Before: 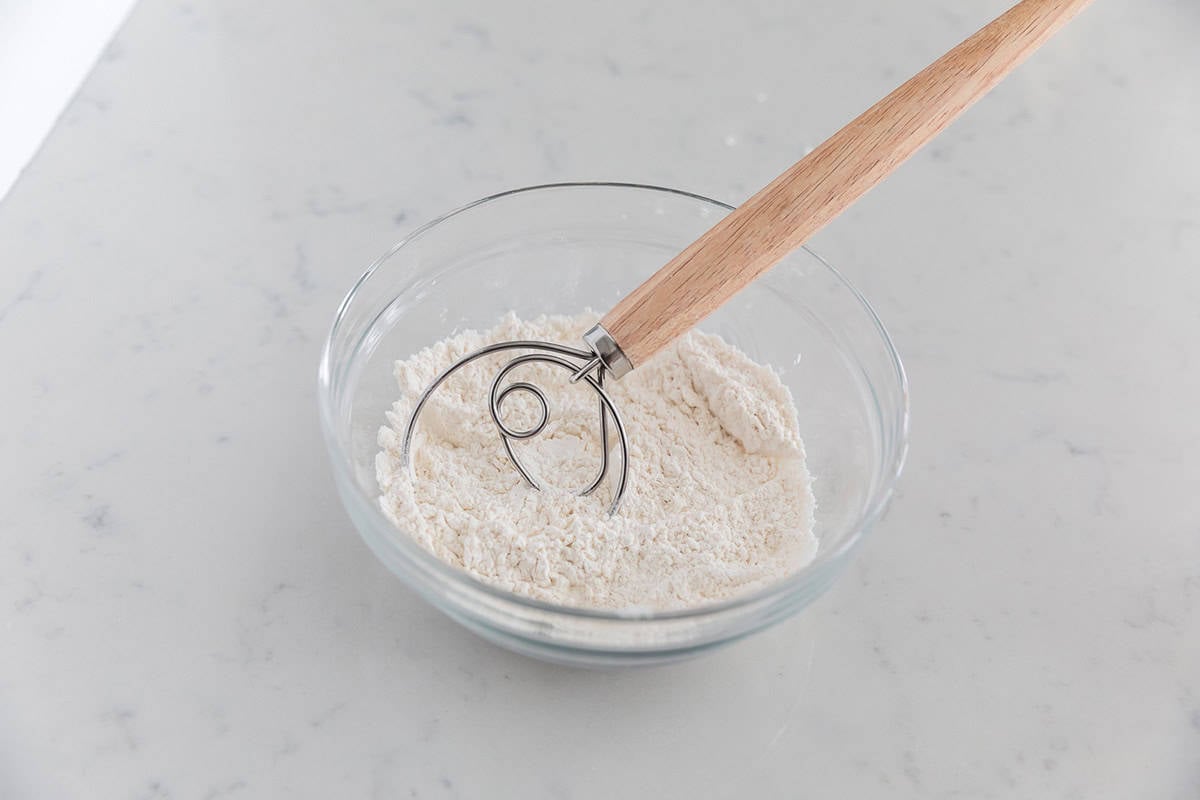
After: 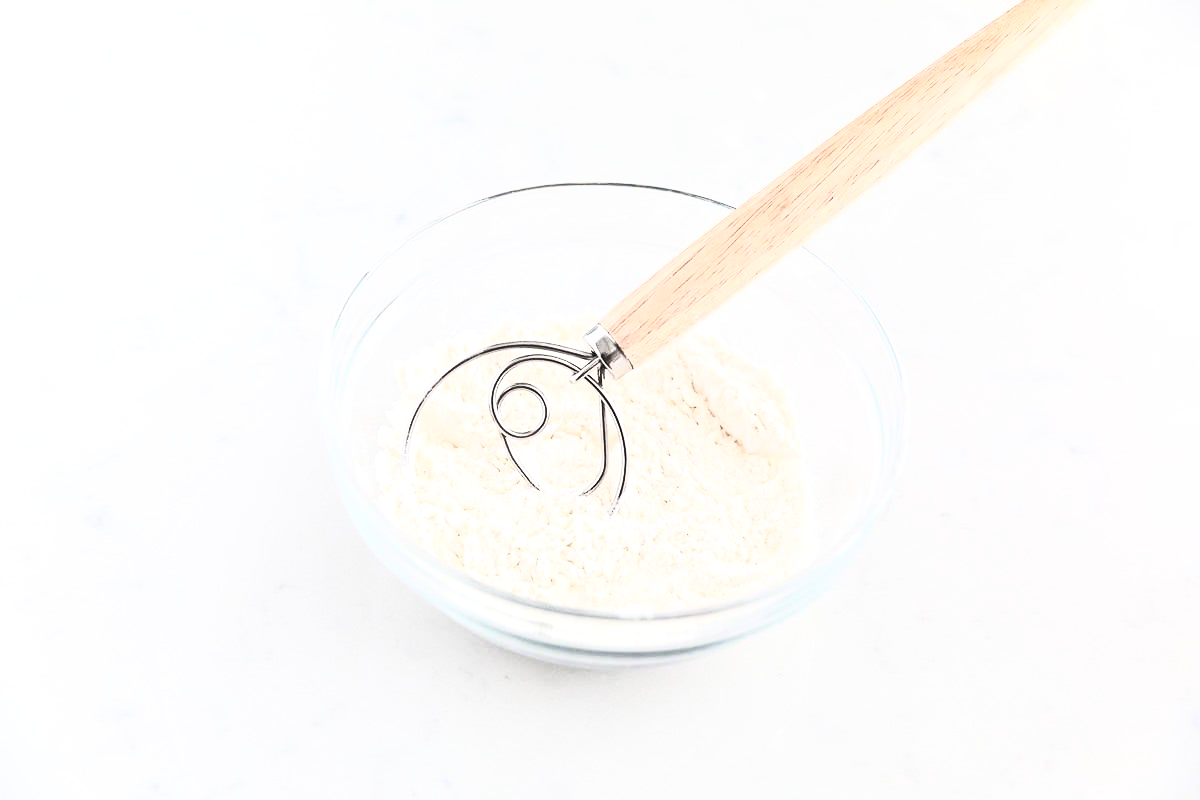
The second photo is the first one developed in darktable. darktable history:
local contrast: mode bilateral grid, contrast 20, coarseness 50, detail 120%, midtone range 0.2
contrast brightness saturation: contrast 0.43, brightness 0.56, saturation -0.19
tone equalizer: -8 EV -0.75 EV, -7 EV -0.7 EV, -6 EV -0.6 EV, -5 EV -0.4 EV, -3 EV 0.4 EV, -2 EV 0.6 EV, -1 EV 0.7 EV, +0 EV 0.75 EV, edges refinement/feathering 500, mask exposure compensation -1.57 EV, preserve details no
